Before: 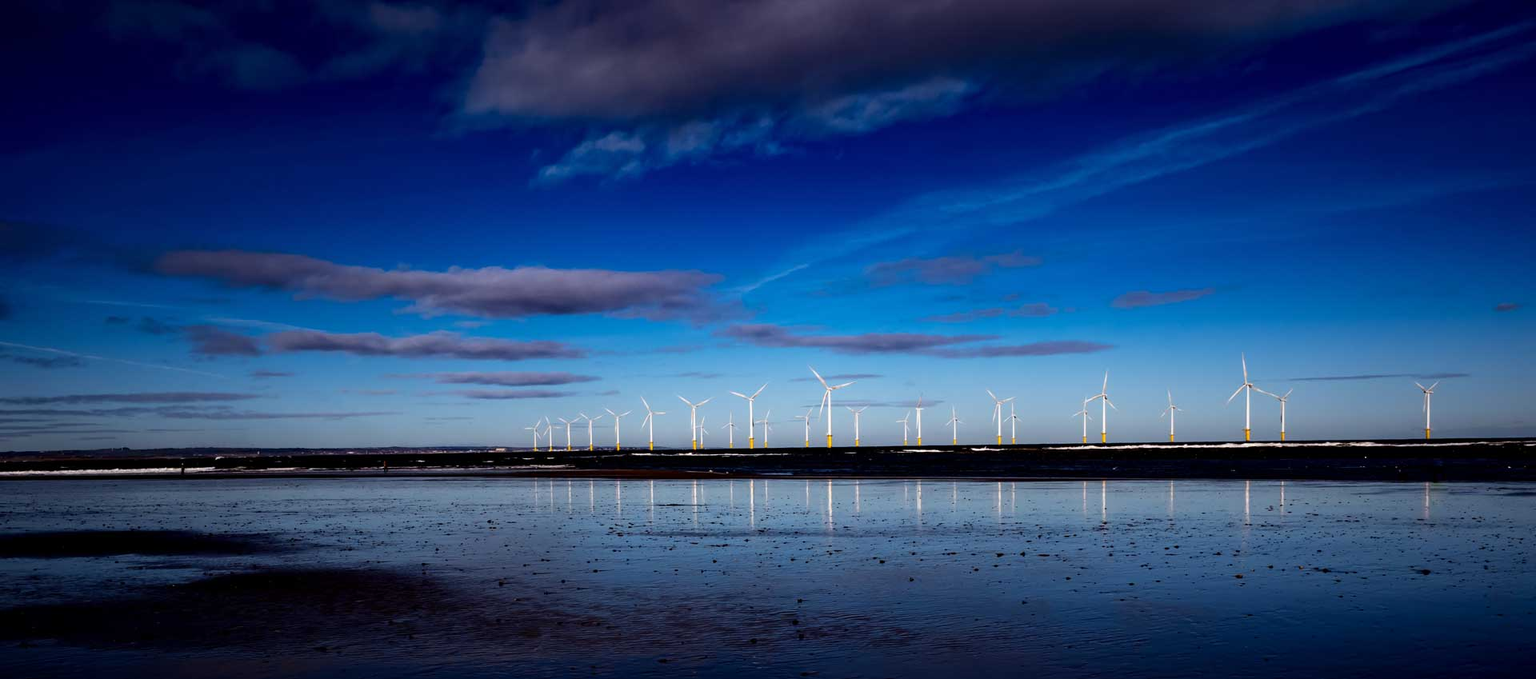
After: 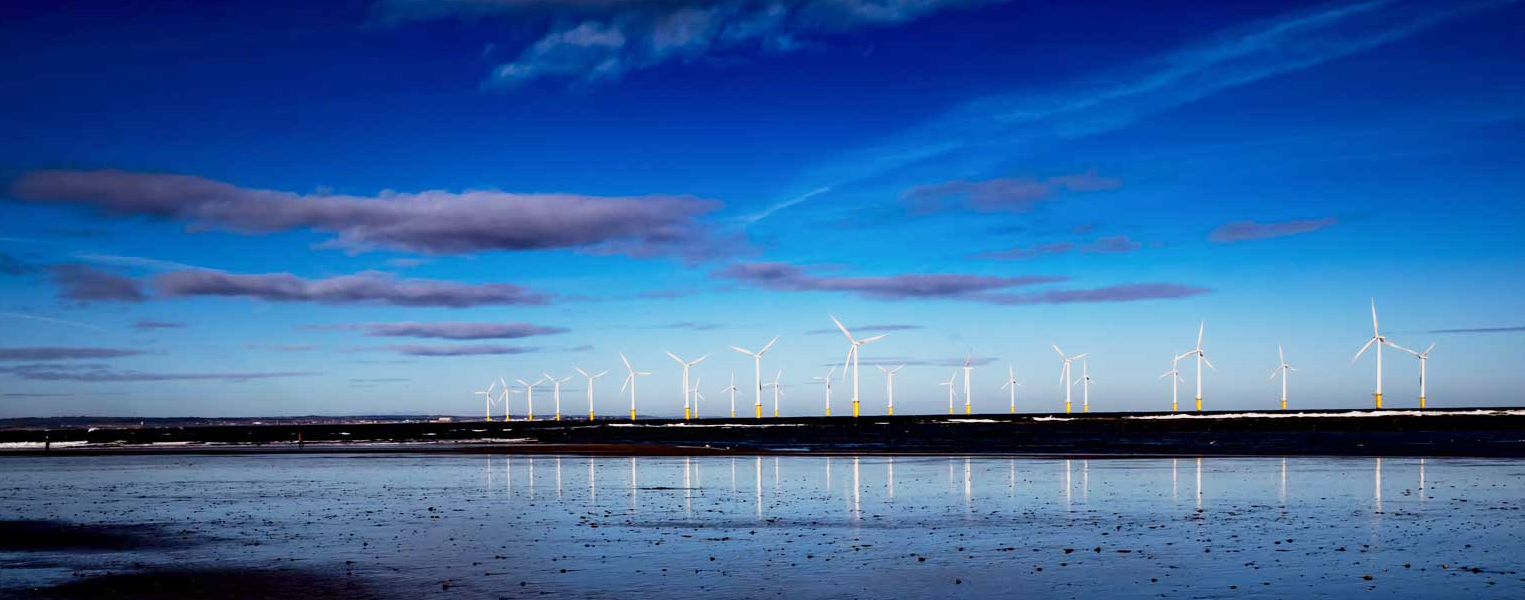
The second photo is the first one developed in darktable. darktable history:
base curve: curves: ch0 [(0, 0) (0.088, 0.125) (0.176, 0.251) (0.354, 0.501) (0.613, 0.749) (1, 0.877)], preserve colors none
crop: left 9.468%, top 16.889%, right 11.09%, bottom 12.399%
